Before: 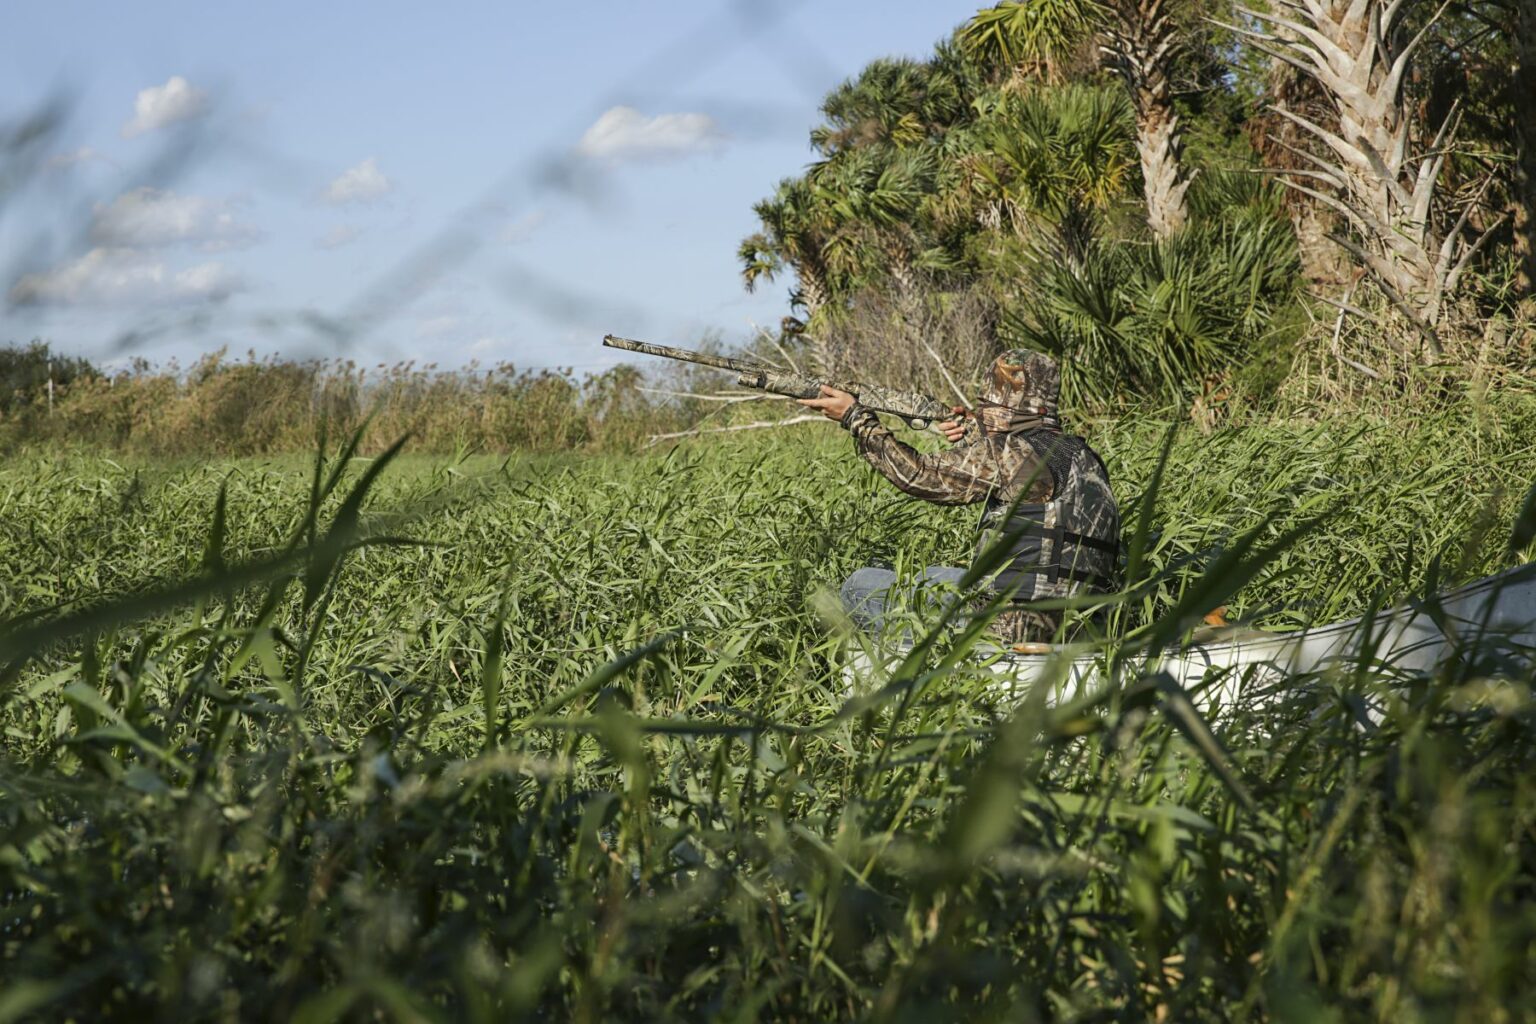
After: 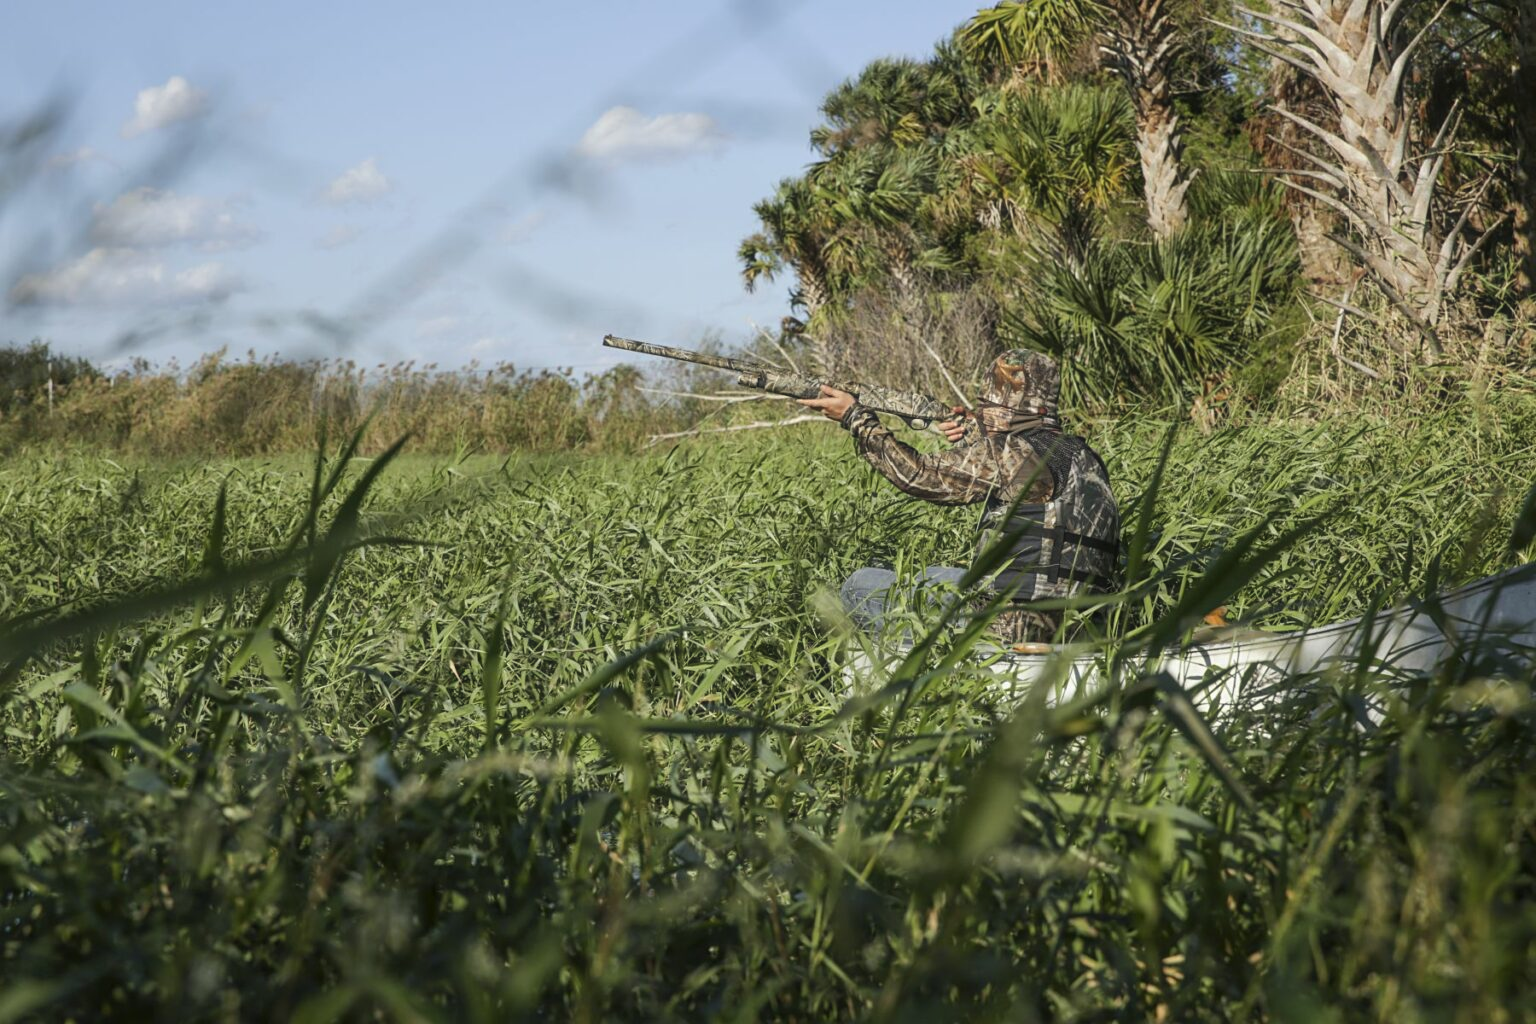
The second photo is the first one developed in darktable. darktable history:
haze removal: strength -0.04, adaptive false
